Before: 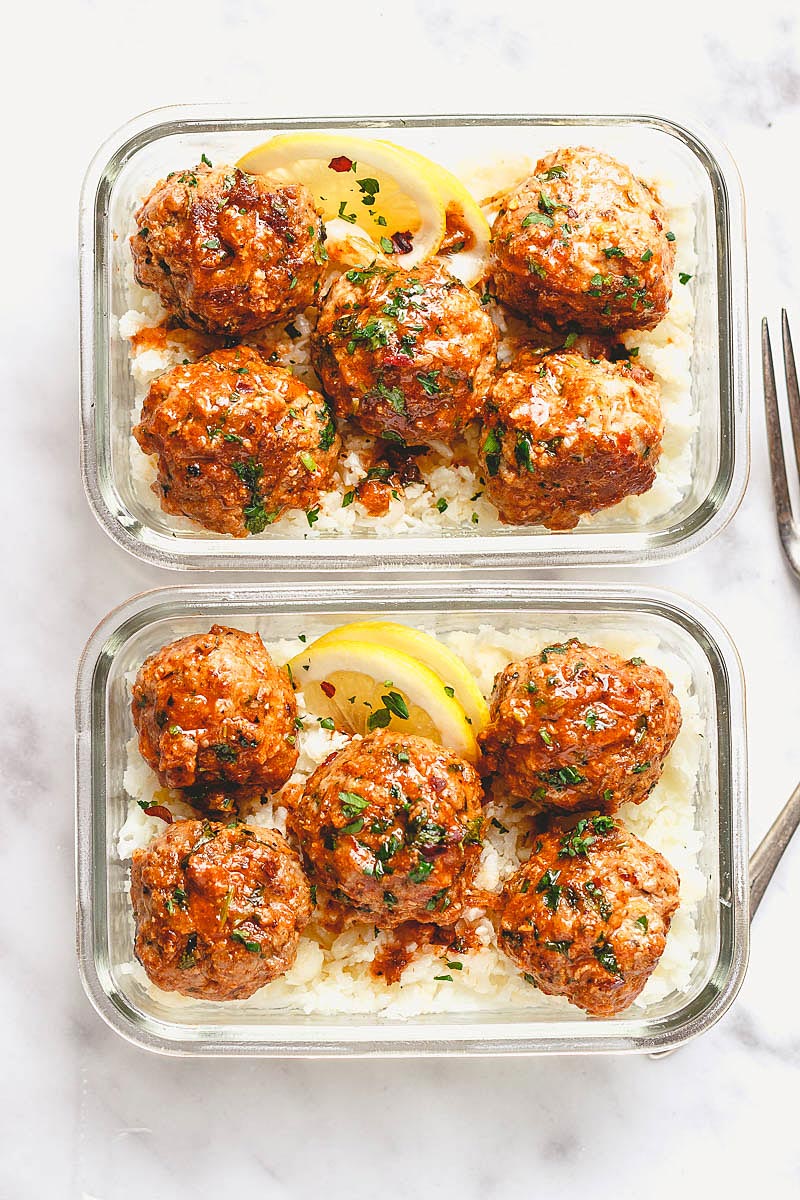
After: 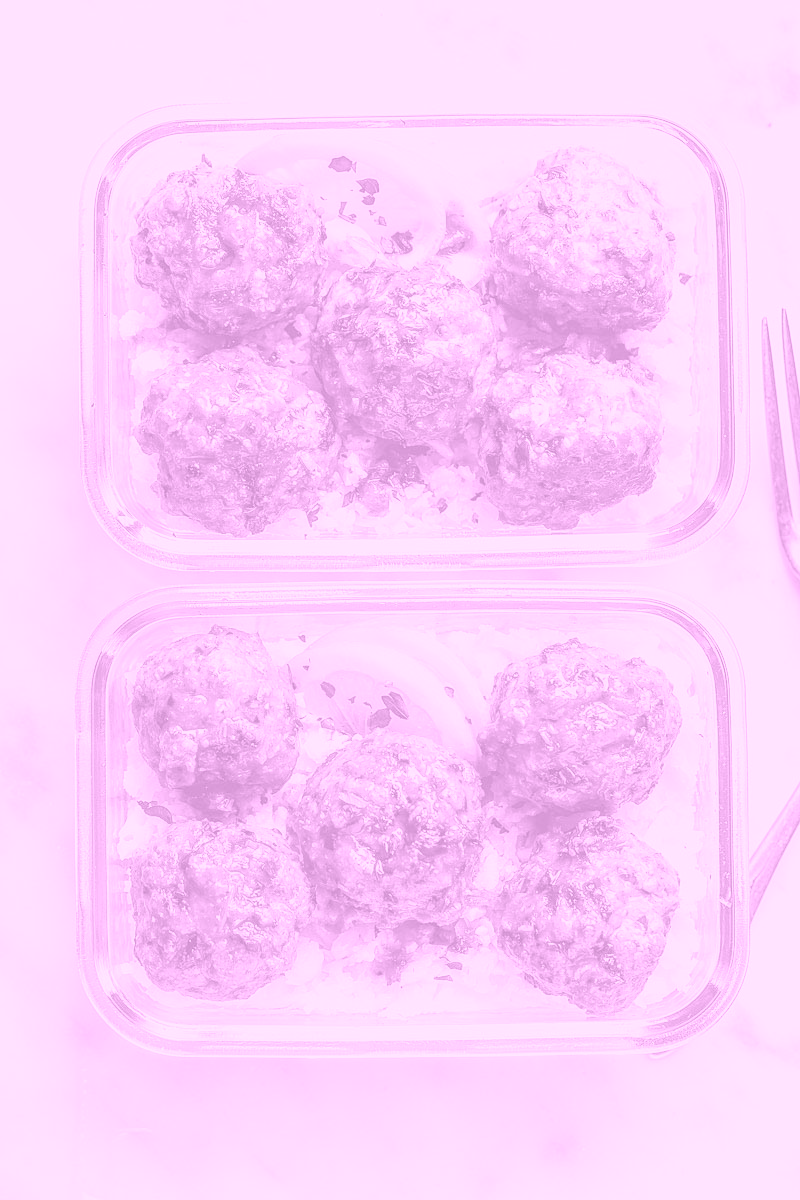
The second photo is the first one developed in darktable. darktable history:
local contrast: on, module defaults
colorize: hue 331.2°, saturation 75%, source mix 30.28%, lightness 70.52%, version 1
